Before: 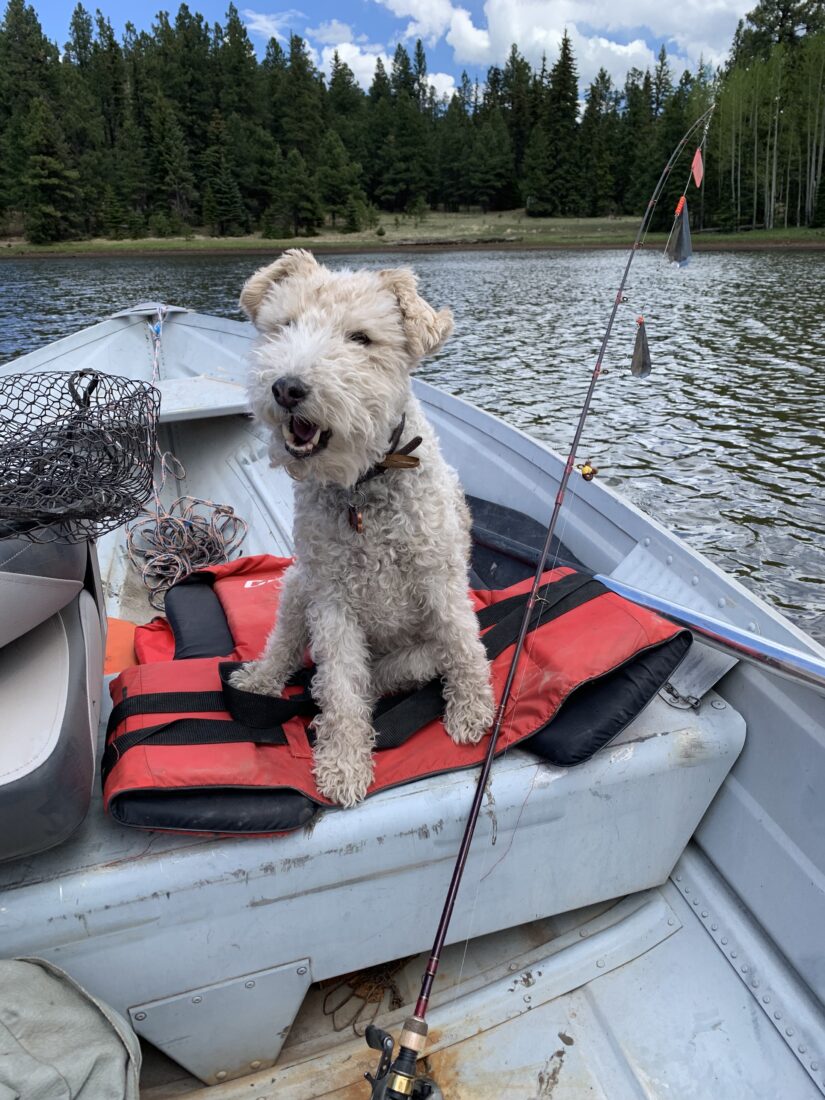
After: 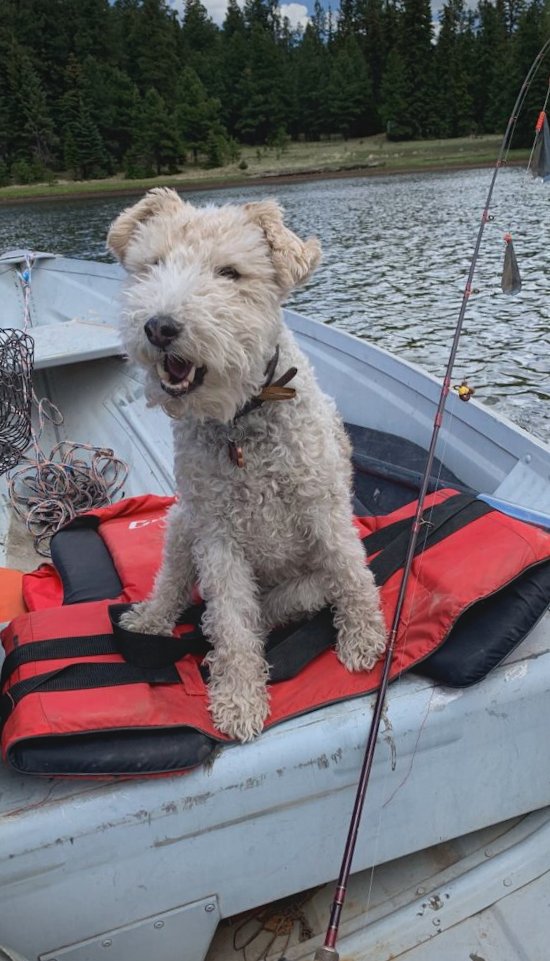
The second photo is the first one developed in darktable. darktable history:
contrast brightness saturation: contrast -0.08, brightness -0.04, saturation -0.11
rotate and perspective: rotation -3.52°, crop left 0.036, crop right 0.964, crop top 0.081, crop bottom 0.919
crop and rotate: left 14.436%, right 18.898%
contrast equalizer: y [[0.439, 0.44, 0.442, 0.457, 0.493, 0.498], [0.5 ×6], [0.5 ×6], [0 ×6], [0 ×6]], mix 0.59
vignetting: fall-off radius 60.92%
